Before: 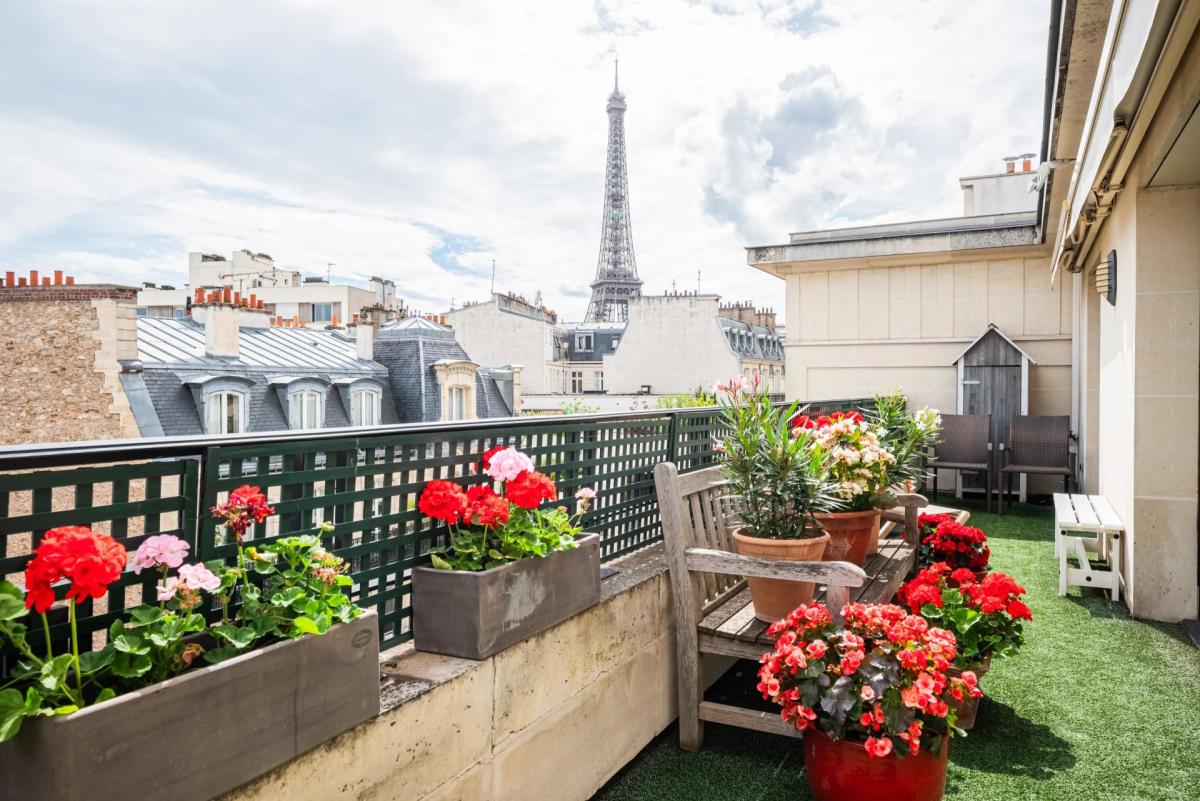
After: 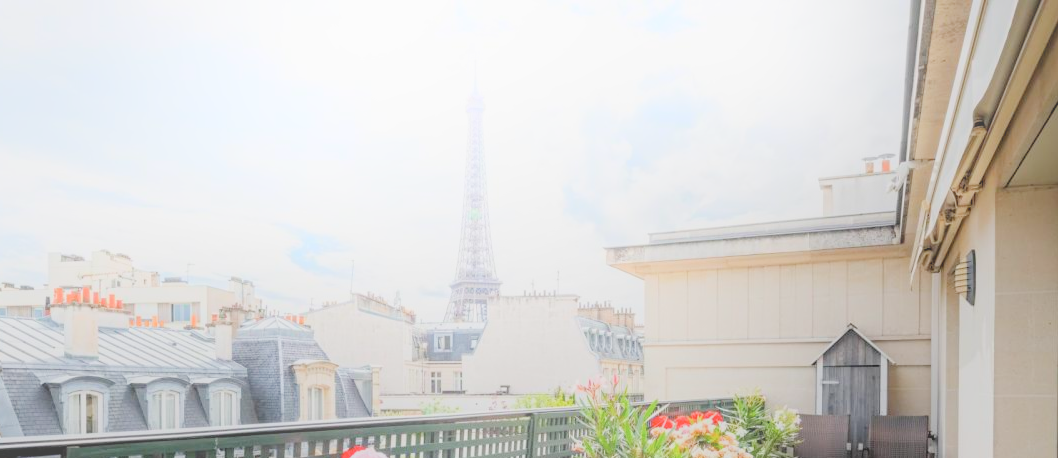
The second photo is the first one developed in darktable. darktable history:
filmic rgb: black relative exposure -6.59 EV, white relative exposure 4.71 EV, hardness 3.13, contrast 0.805
exposure: exposure 0.081 EV, compensate highlight preservation false
crop and rotate: left 11.812%, bottom 42.776%
bloom: on, module defaults
